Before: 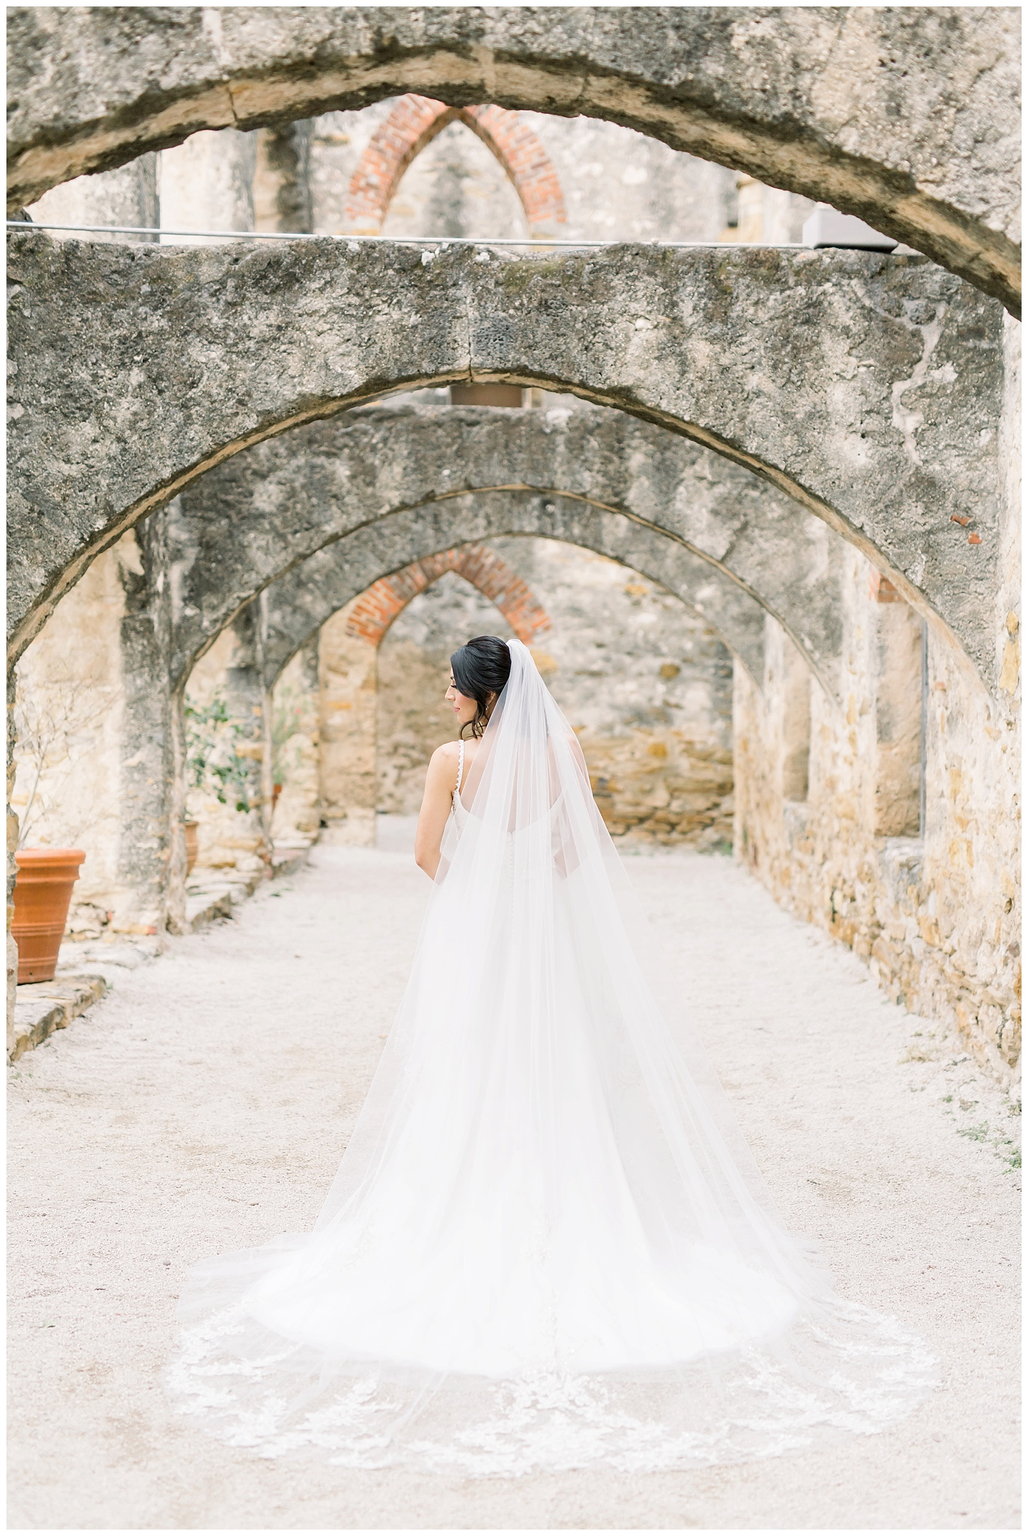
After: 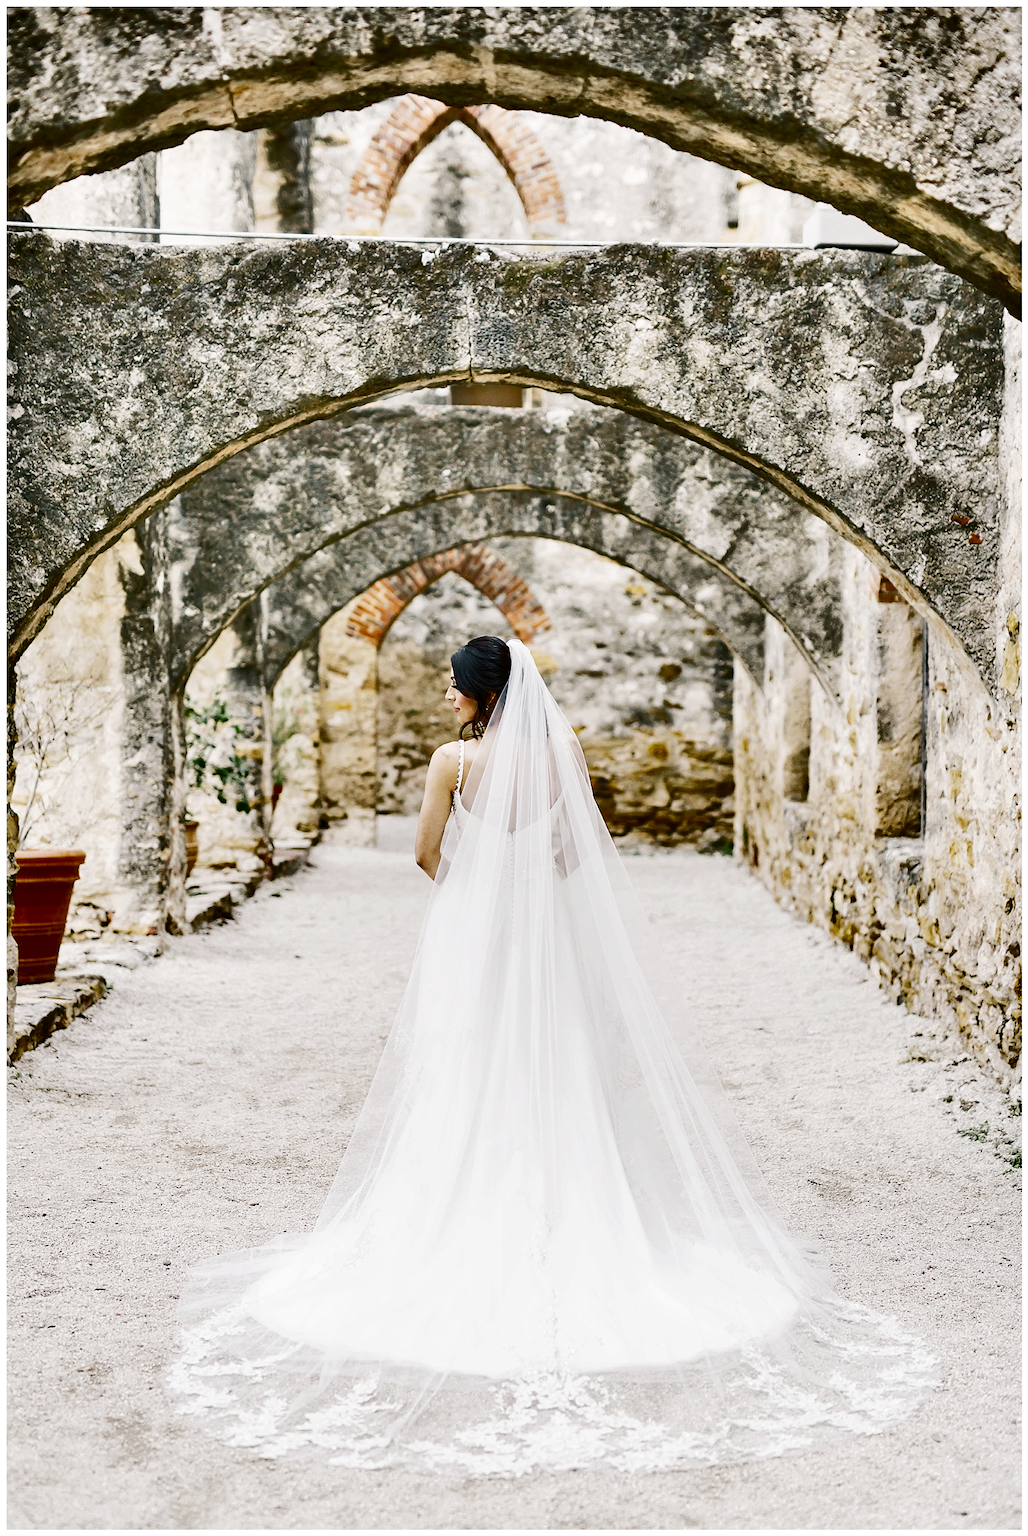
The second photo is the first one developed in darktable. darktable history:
shadows and highlights: shadows 20.91, highlights -82.73, soften with gaussian
base curve: curves: ch0 [(0, 0) (0.028, 0.03) (0.121, 0.232) (0.46, 0.748) (0.859, 0.968) (1, 1)], preserve colors none
